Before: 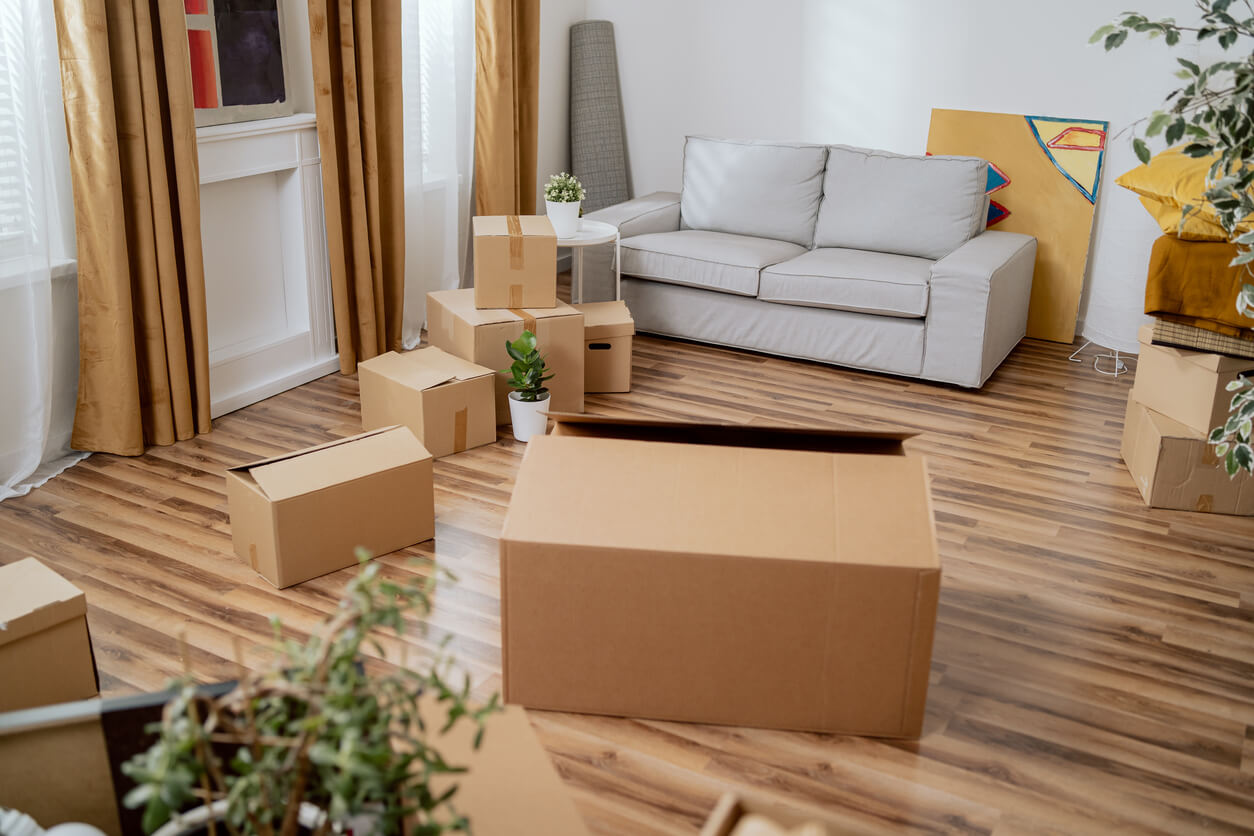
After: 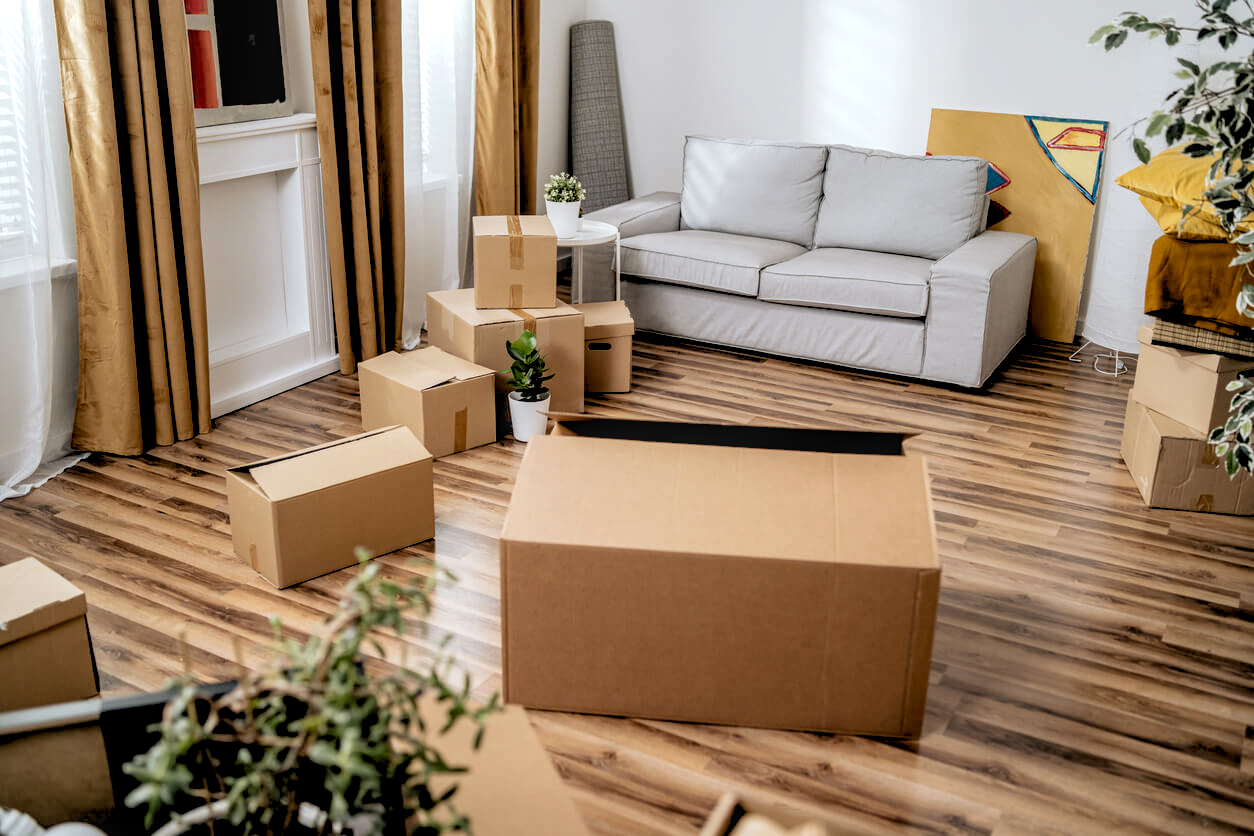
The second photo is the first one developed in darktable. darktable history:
local contrast: on, module defaults
exposure: black level correction 0.009, exposure 0.119 EV, compensate highlight preservation false
rgb levels: levels [[0.034, 0.472, 0.904], [0, 0.5, 1], [0, 0.5, 1]]
